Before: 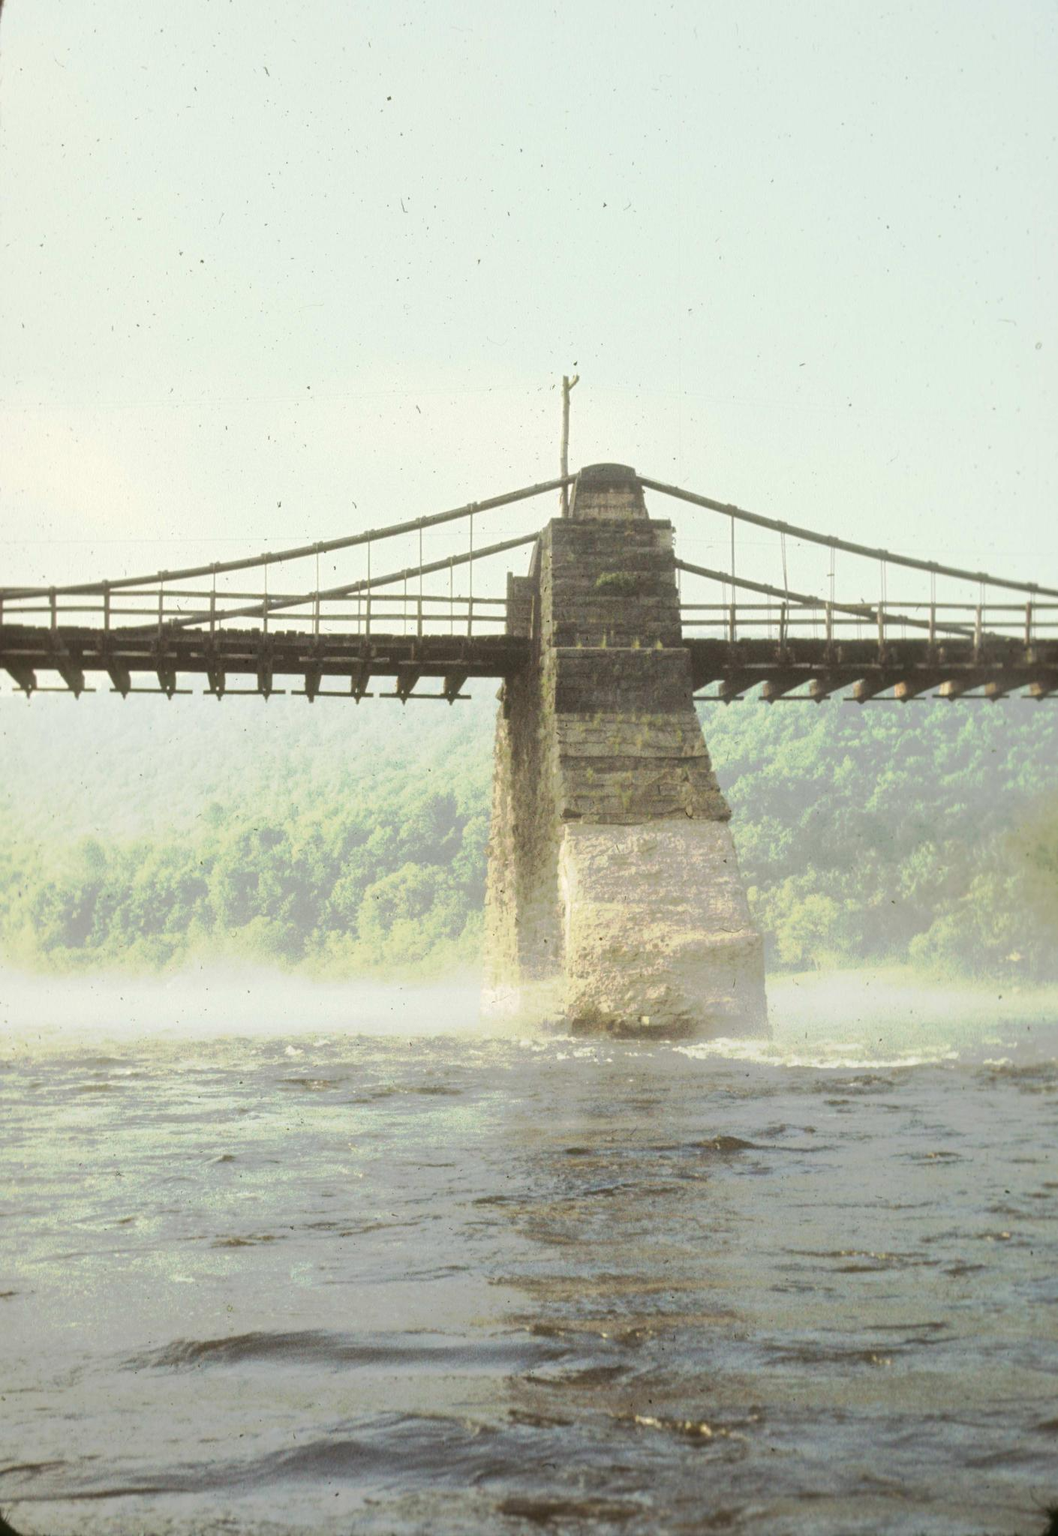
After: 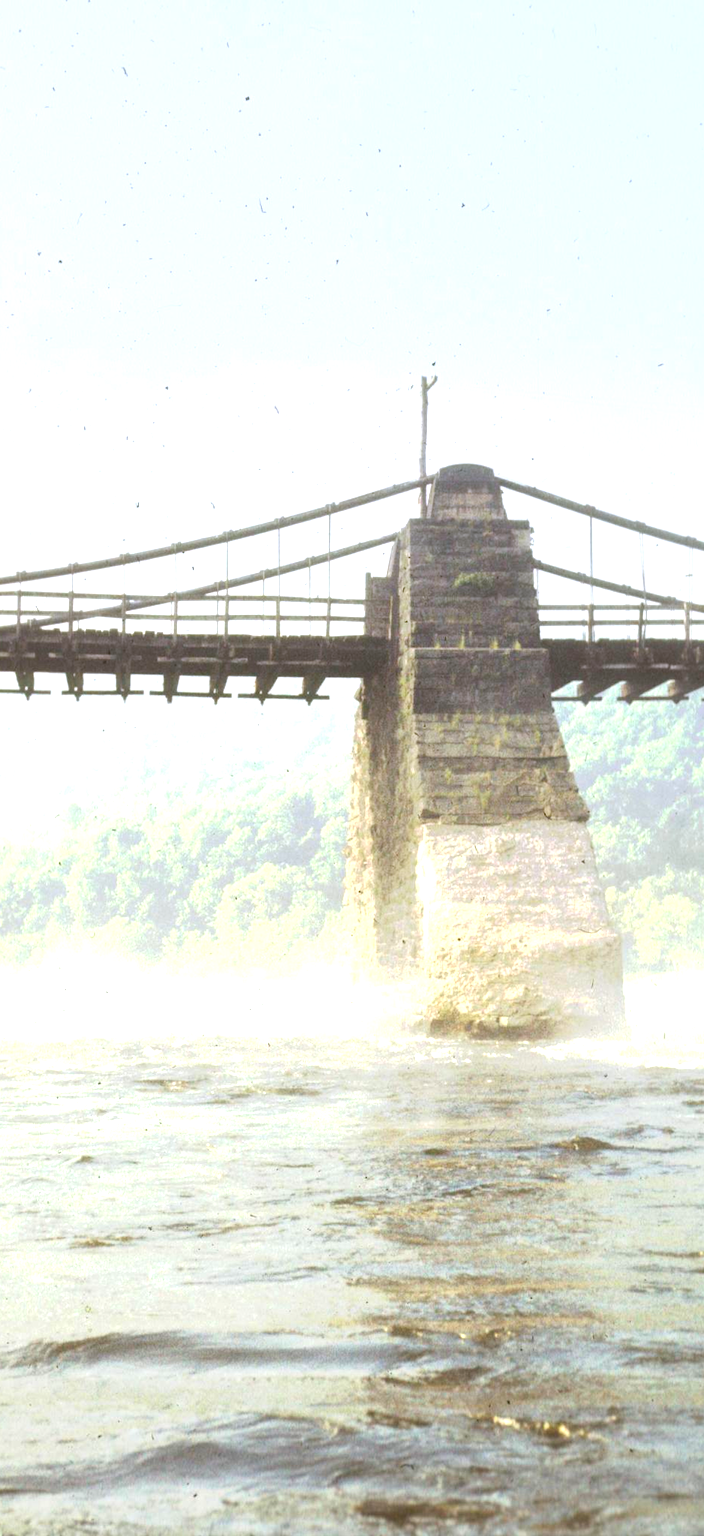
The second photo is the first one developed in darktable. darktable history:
tone curve: curves: ch0 [(0, 0) (0.003, 0.003) (0.011, 0.011) (0.025, 0.025) (0.044, 0.044) (0.069, 0.069) (0.1, 0.099) (0.136, 0.135) (0.177, 0.177) (0.224, 0.224) (0.277, 0.276) (0.335, 0.334) (0.399, 0.398) (0.468, 0.467) (0.543, 0.547) (0.623, 0.626) (0.709, 0.712) (0.801, 0.802) (0.898, 0.898) (1, 1)], preserve colors none
crop and rotate: left 13.537%, right 19.796%
color balance rgb: linear chroma grading › shadows -8%, linear chroma grading › global chroma 10%, perceptual saturation grading › global saturation 2%, perceptual saturation grading › highlights -2%, perceptual saturation grading › mid-tones 4%, perceptual saturation grading › shadows 8%, perceptual brilliance grading › global brilliance 2%, perceptual brilliance grading › highlights -4%, global vibrance 16%, saturation formula JzAzBz (2021)
exposure: black level correction 0, exposure 1.2 EV, compensate exposure bias true, compensate highlight preservation false
graduated density: hue 238.83°, saturation 50%
